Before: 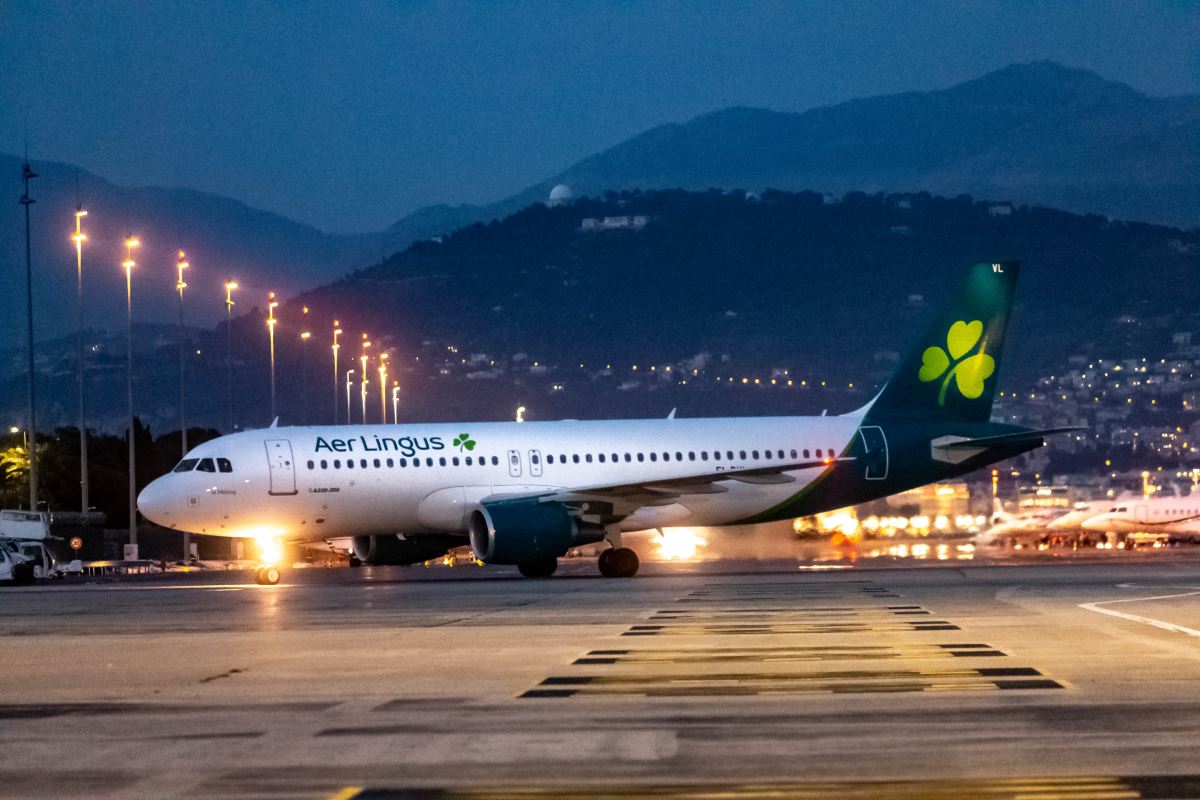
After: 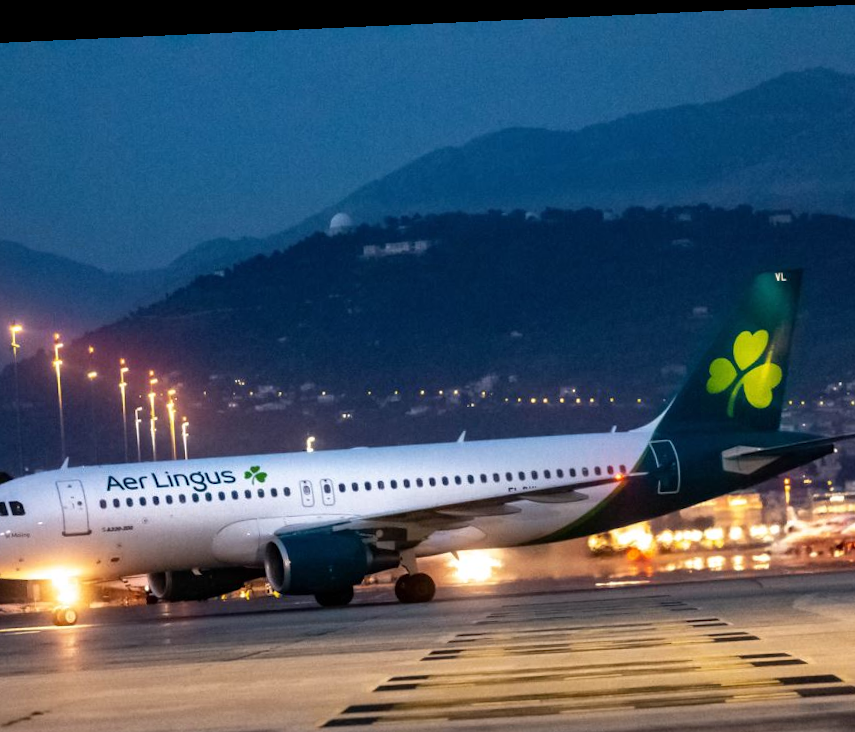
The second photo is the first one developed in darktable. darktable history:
crop: left 18.479%, right 12.2%, bottom 13.971%
rotate and perspective: rotation -2.56°, automatic cropping off
